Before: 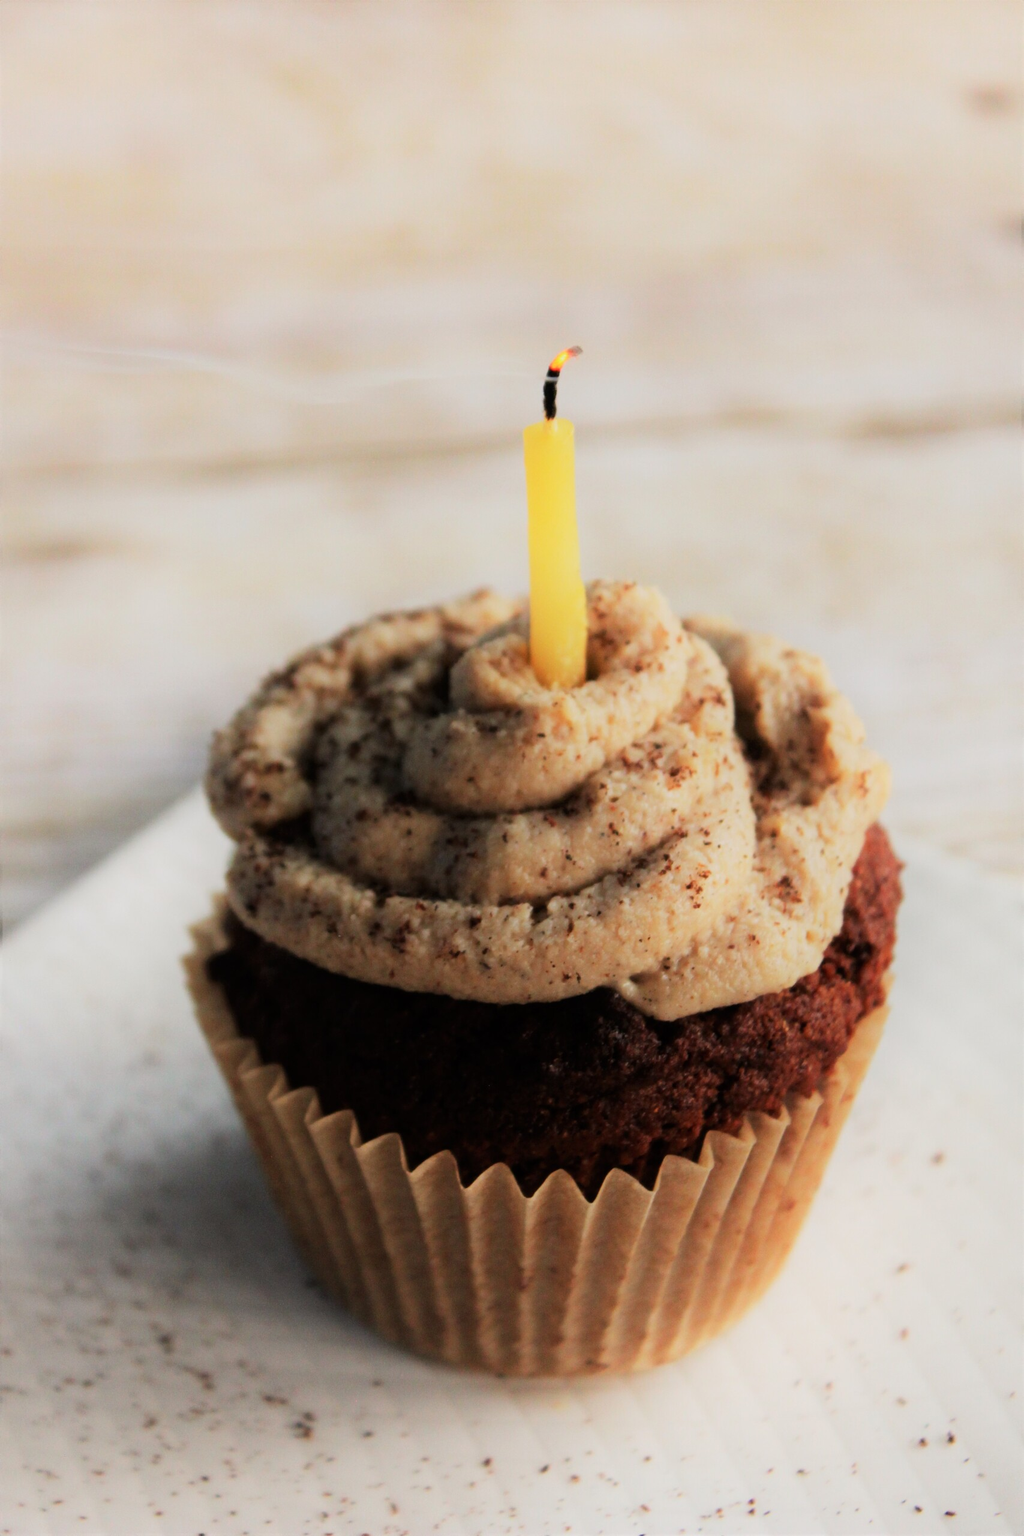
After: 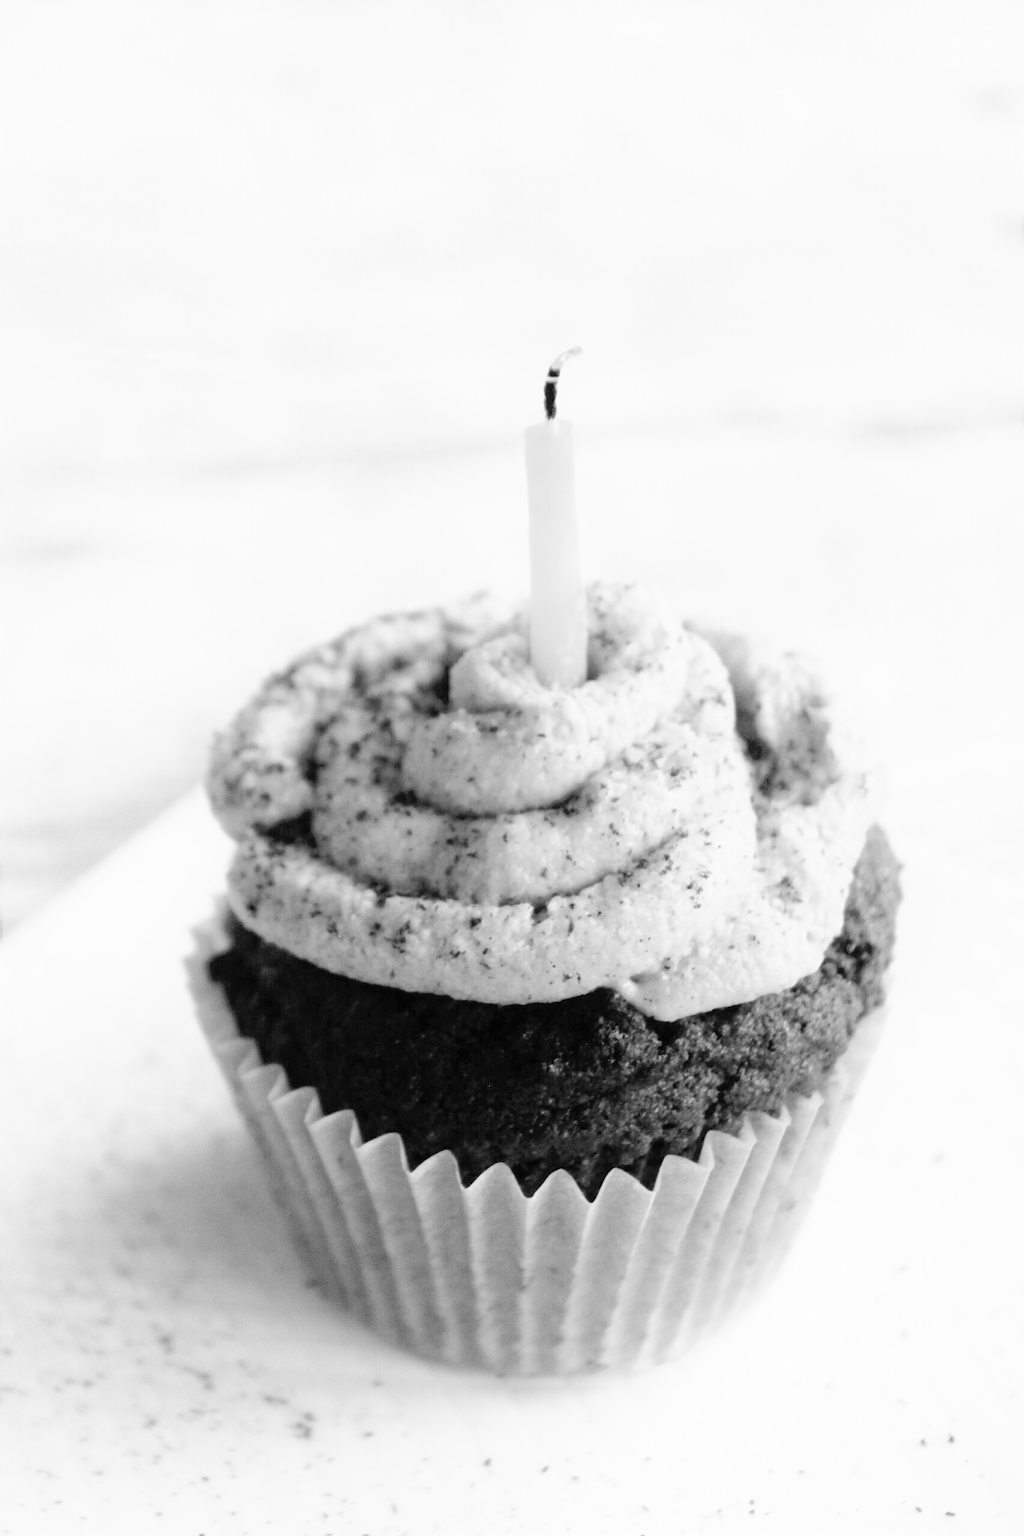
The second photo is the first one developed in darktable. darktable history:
tone curve: curves: ch0 [(0, 0) (0.003, 0.003) (0.011, 0.005) (0.025, 0.008) (0.044, 0.012) (0.069, 0.02) (0.1, 0.031) (0.136, 0.047) (0.177, 0.088) (0.224, 0.141) (0.277, 0.222) (0.335, 0.32) (0.399, 0.422) (0.468, 0.523) (0.543, 0.623) (0.623, 0.716) (0.709, 0.796) (0.801, 0.878) (0.898, 0.957) (1, 1)], preserve colors none
color look up table: target L [84.34, 84.34, 70.81, 68.83, 75.11, 68.43, 62.88, 37.46, 54.67, 41.25, 20.25, 11.69, 200.19, 78.79, 62.88, 83.2, 69.22, 59.13, 65.65, 50.9, 47.73, 34.81, 51.48, 42.63, 34.01, 23.48, 99.04, 84.34, 74.34, 68.04, 62.2, 66.05, 65.25, 54.09, 48.31, 37.99, 46.59, 40.7, 20.25, 24.38, 19.76, 23.42, 98.08, 77.55, 80.43, 67.25, 54.96, 46.59, 35.61], target a [0 ×4, 0.002, 0.002, 0, 0.001, 0.001, 0.001, 0, 0.001, 0 ×7, 0.001 ×7, -0.005, 0 ×6, 0.001 ×4, 0.002, 0.001, 0, 0.001, -0.127, -0.005, 0, 0, 0, 0.002, 0.001, 0.001], target b [0.003, 0.003, 0.004, 0.003, 0.001, 0, 0, -0.004, -0.002, -0.004, -0.002, -0.001, 0, 0.005, 0, 0.003, 0.003, 0, 0.003, -0.003, -0.003, -0.004, -0.003, -0.004, -0.004, -0.004, 0.043, 0.003, 0.003, 0.003, 0, 0.003, 0.004, -0.003, -0.003, -0.004, -0.003, -0.005, -0.002, -0.004, -0.002, -0.031, 0.044, 0.005, 0.005, 0.003, -0.004, -0.003, -0.004], num patches 49
